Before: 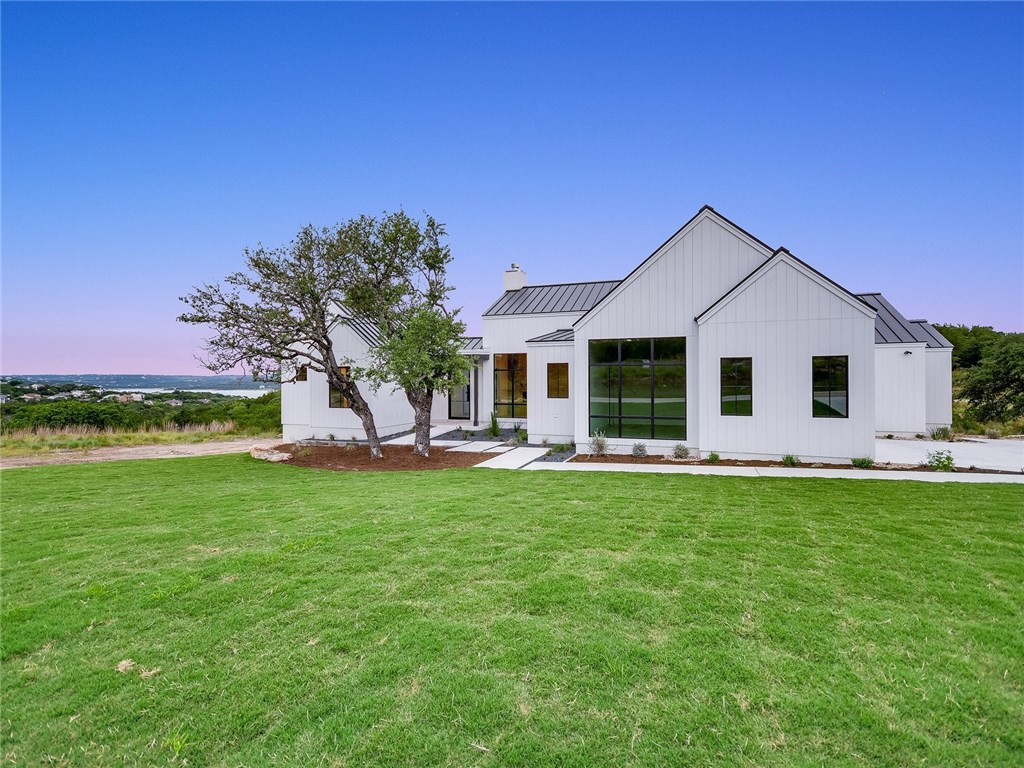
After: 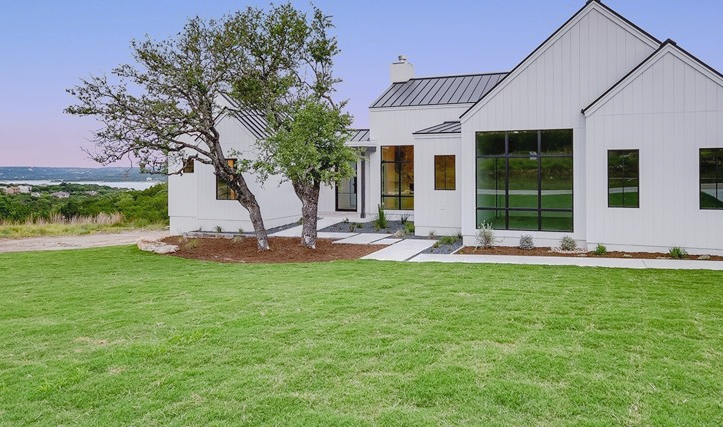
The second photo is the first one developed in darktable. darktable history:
tone curve: curves: ch0 [(0, 0) (0.003, 0.048) (0.011, 0.055) (0.025, 0.065) (0.044, 0.089) (0.069, 0.111) (0.1, 0.132) (0.136, 0.163) (0.177, 0.21) (0.224, 0.259) (0.277, 0.323) (0.335, 0.385) (0.399, 0.442) (0.468, 0.508) (0.543, 0.578) (0.623, 0.648) (0.709, 0.716) (0.801, 0.781) (0.898, 0.845) (1, 1)], preserve colors none
crop: left 11.048%, top 27.103%, right 18.286%, bottom 17.267%
base curve: preserve colors none
